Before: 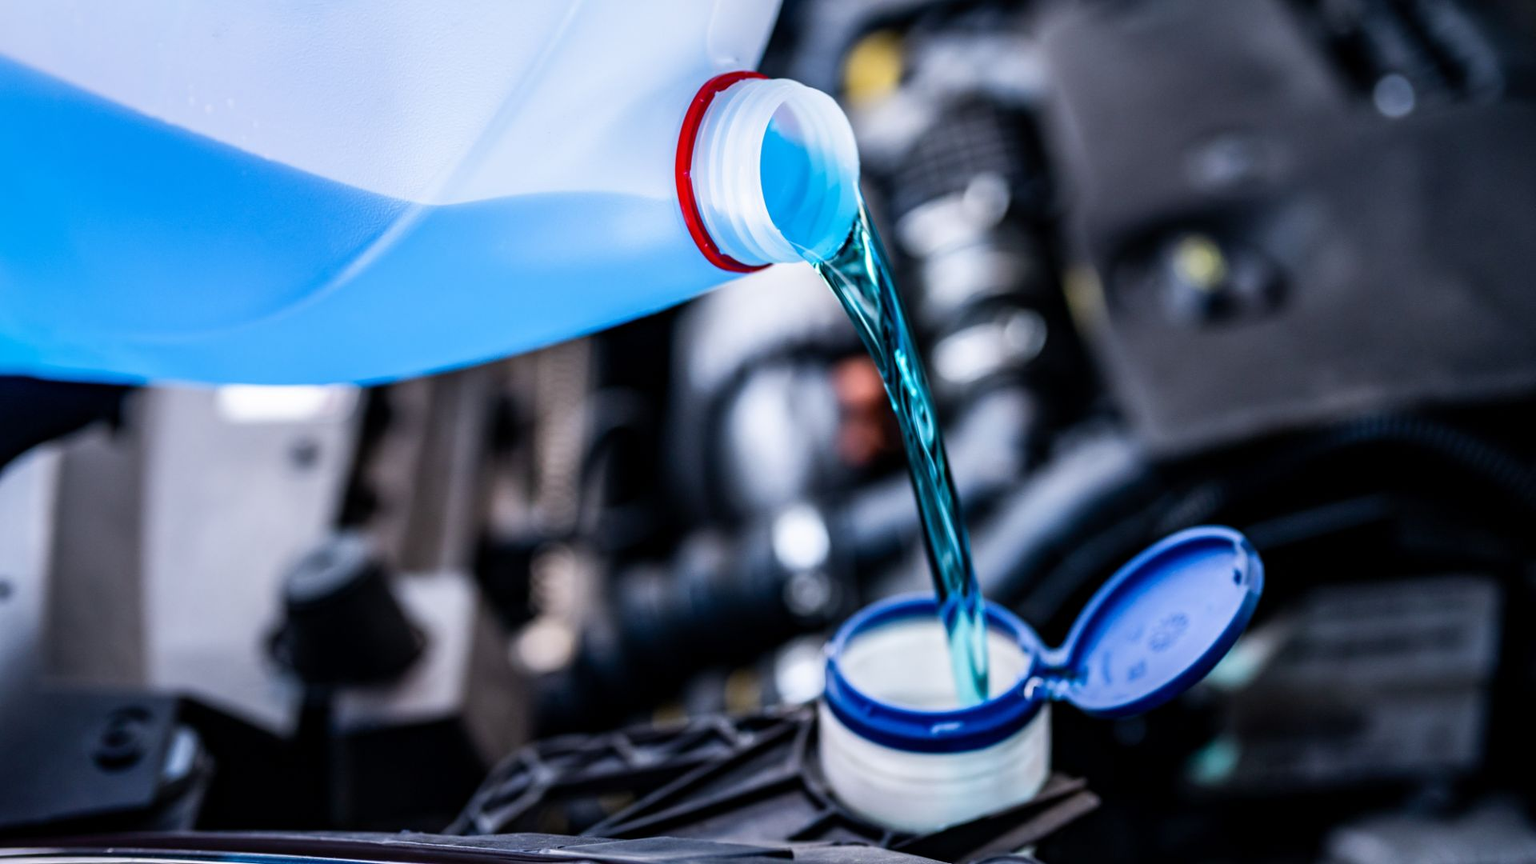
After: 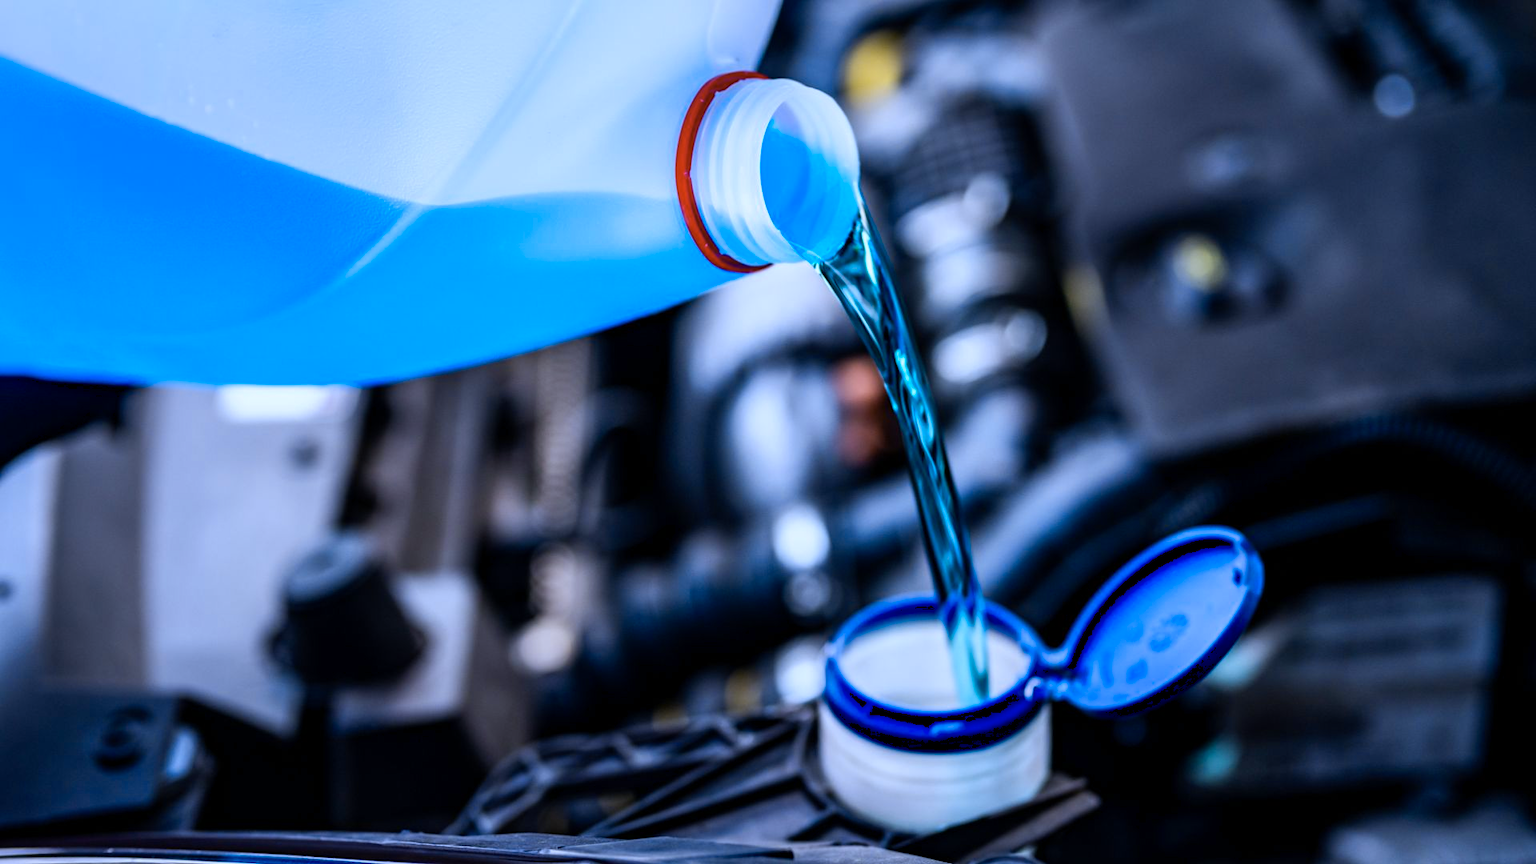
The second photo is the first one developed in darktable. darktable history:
color calibration: output R [0.994, 0.059, -0.119, 0], output G [-0.036, 1.09, -0.119, 0], output B [0.078, -0.108, 0.961, 0], illuminant custom, x 0.371, y 0.382, temperature 4281.14 K
color contrast: green-magenta contrast 0.8, blue-yellow contrast 1.1, unbound 0
